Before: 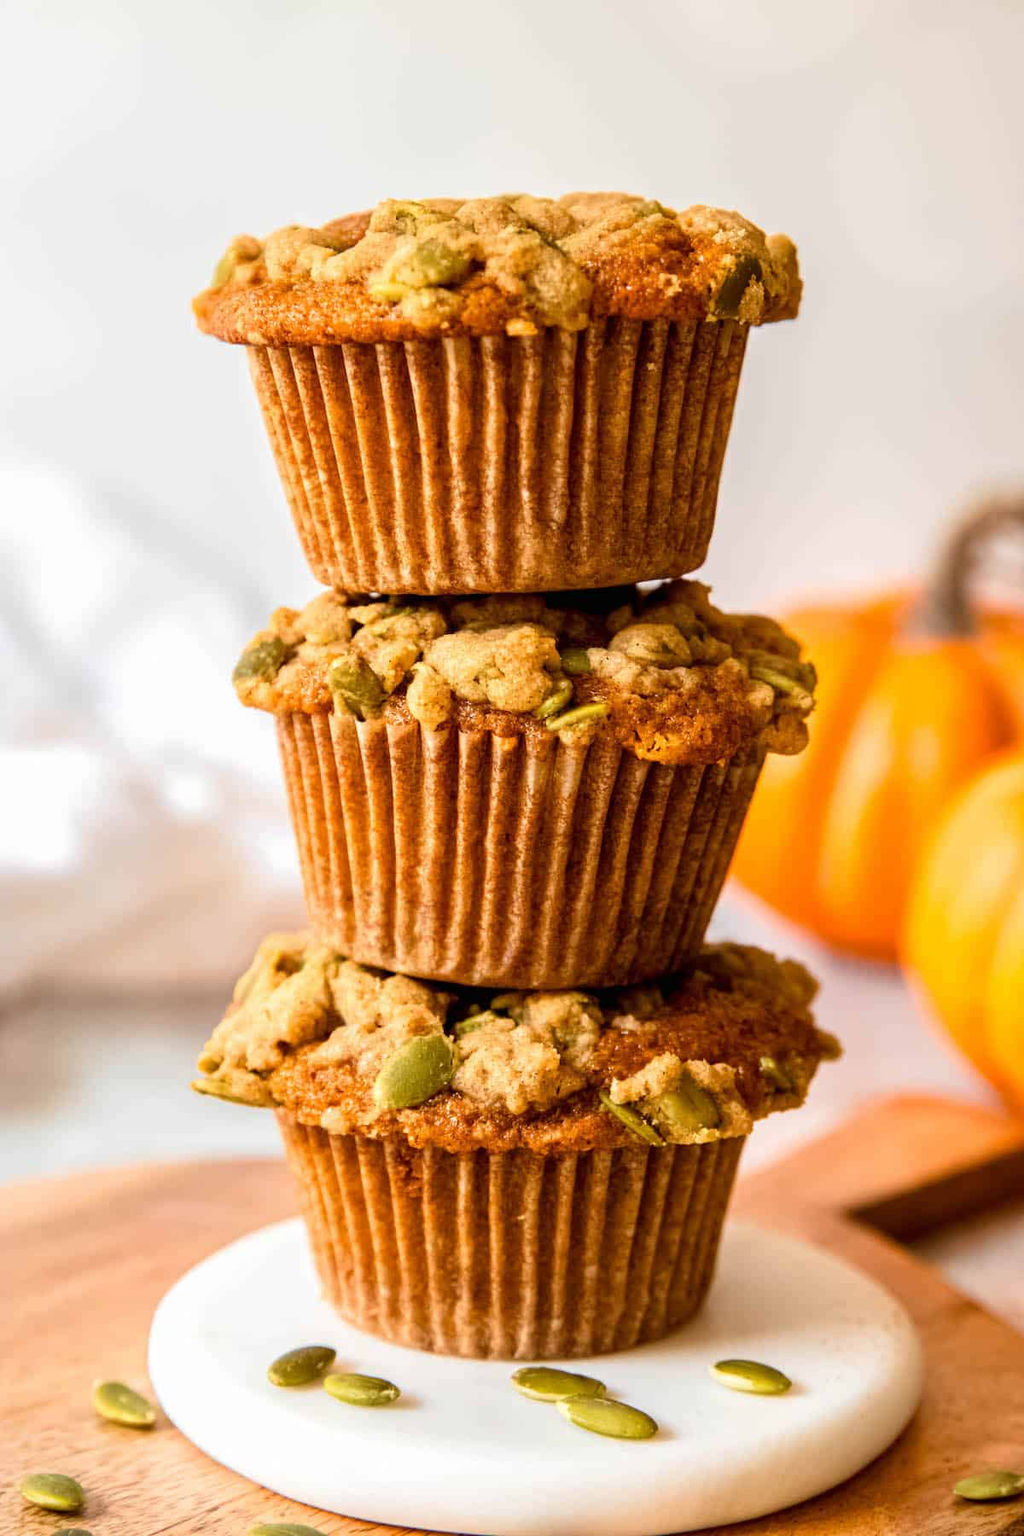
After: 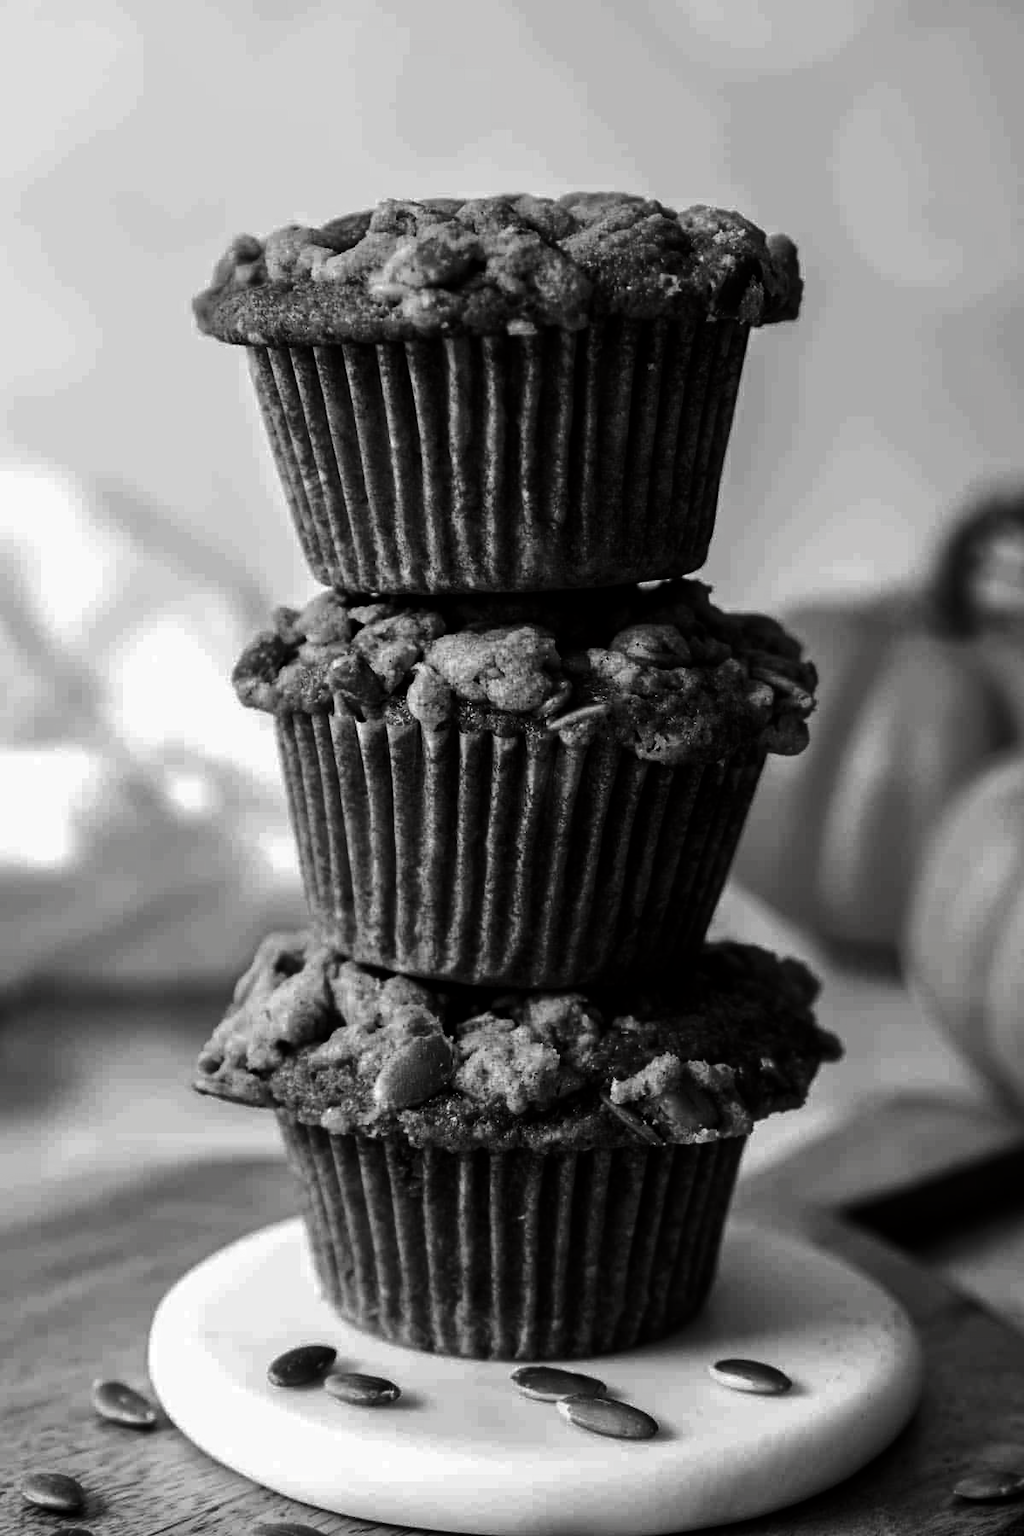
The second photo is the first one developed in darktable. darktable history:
color correction: highlights b* 0.064, saturation 0.872
contrast brightness saturation: contrast 0.019, brightness -0.989, saturation -0.989
